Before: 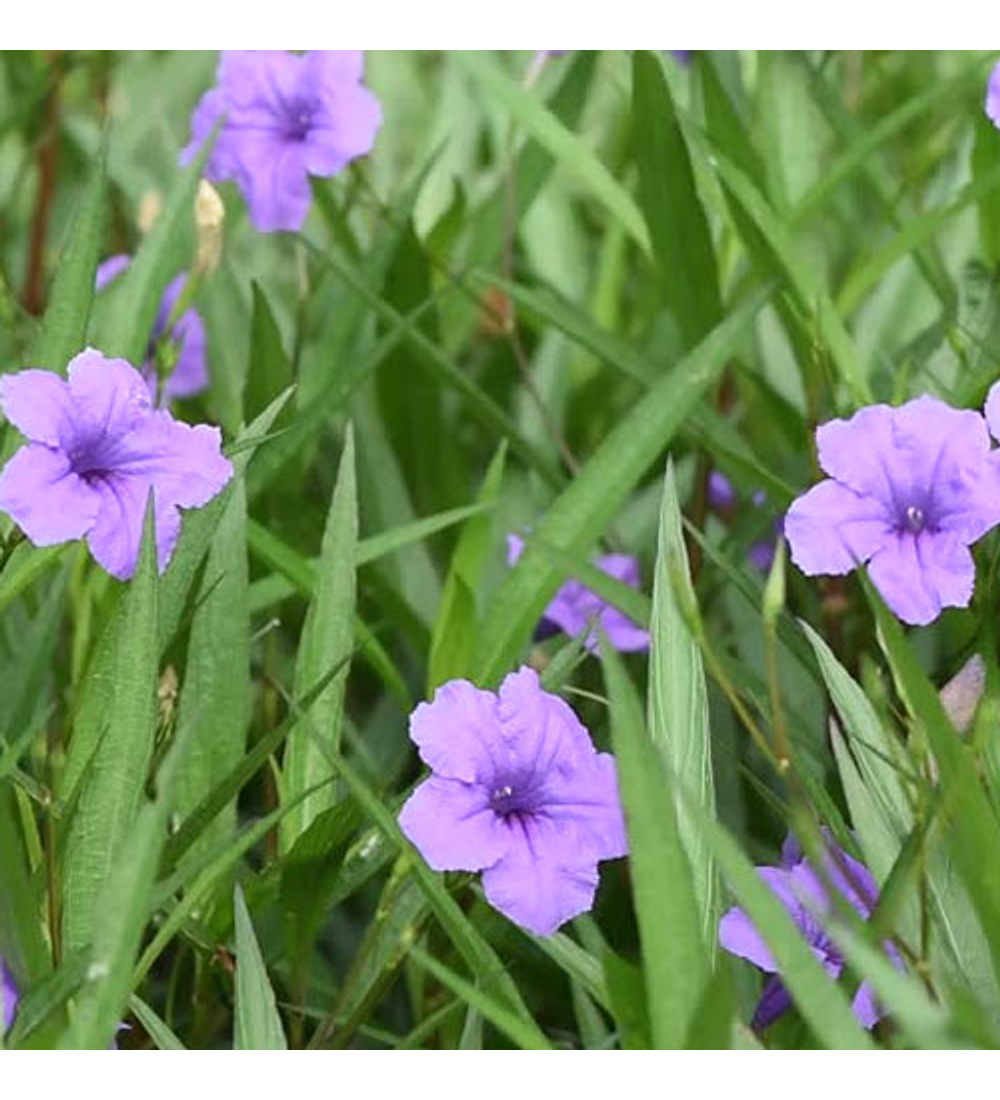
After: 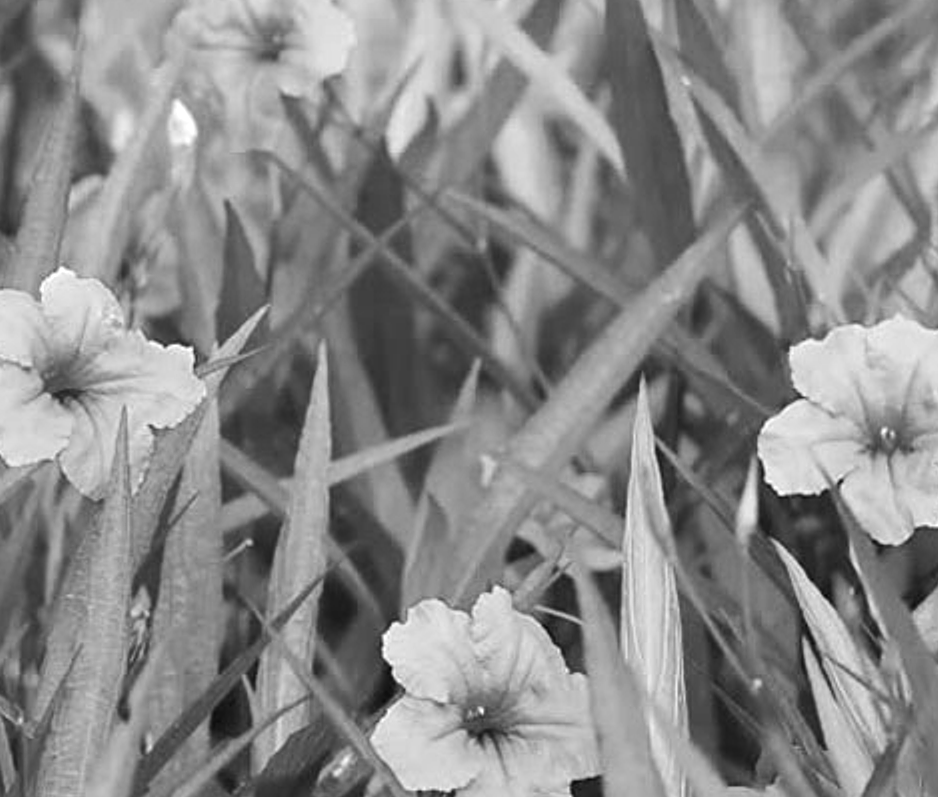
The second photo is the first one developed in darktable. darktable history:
crop: left 2.737%, top 7.287%, right 3.421%, bottom 20.179%
tone equalizer: -8 EV -0.417 EV, -7 EV -0.389 EV, -6 EV -0.333 EV, -5 EV -0.222 EV, -3 EV 0.222 EV, -2 EV 0.333 EV, -1 EV 0.389 EV, +0 EV 0.417 EV, edges refinement/feathering 500, mask exposure compensation -1.57 EV, preserve details no
color balance rgb: shadows lift › chroma 5.41%, shadows lift › hue 240°, highlights gain › chroma 3.74%, highlights gain › hue 60°, saturation formula JzAzBz (2021)
color correction: highlights a* -6.69, highlights b* 0.49
monochrome: on, module defaults
